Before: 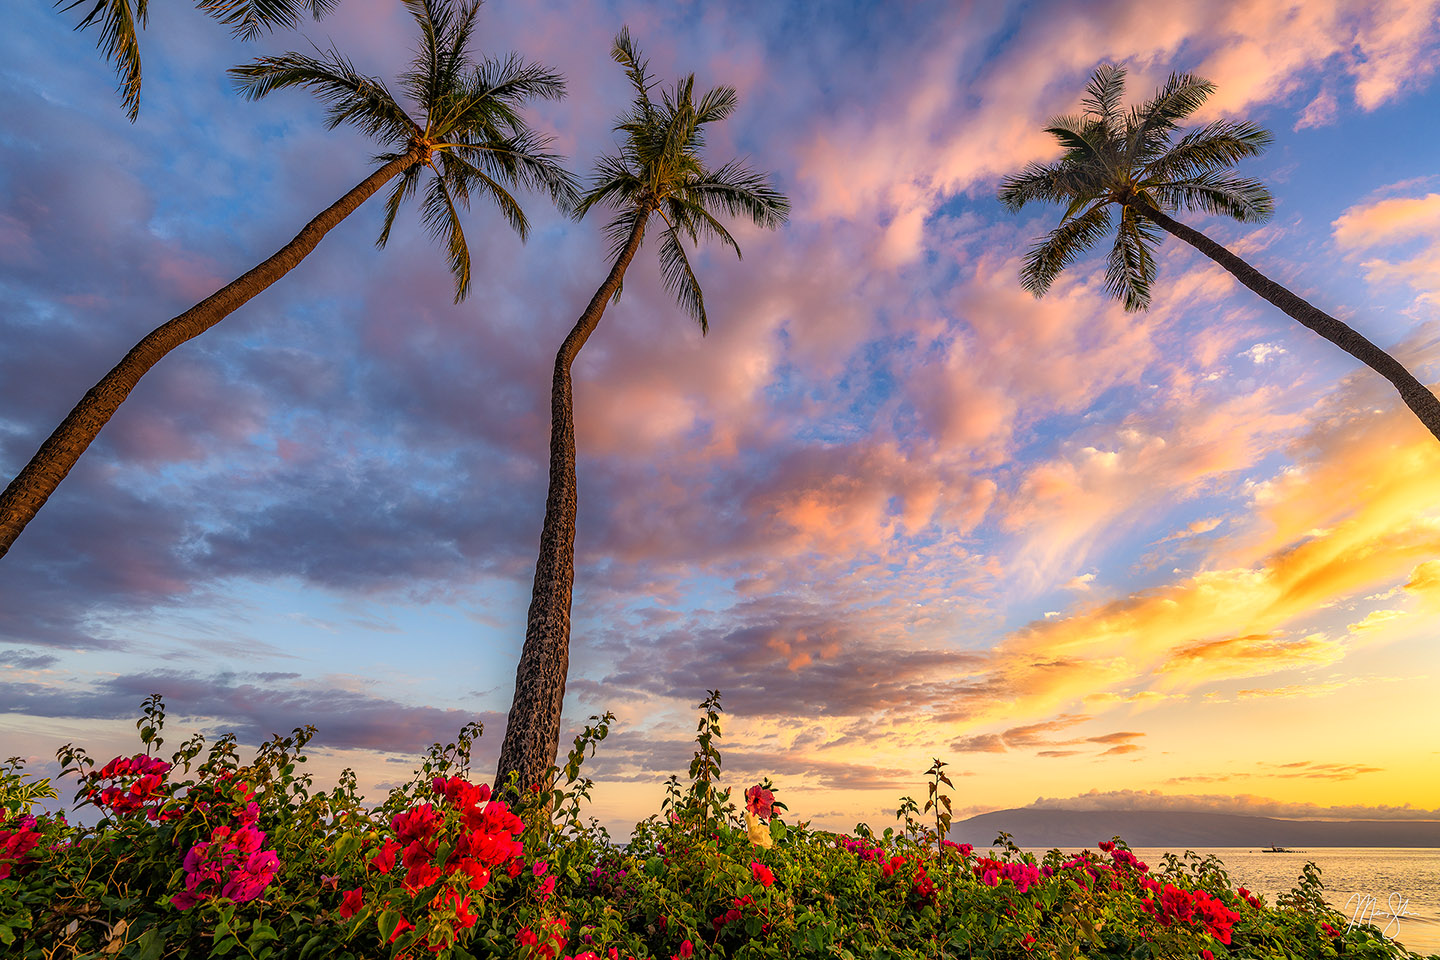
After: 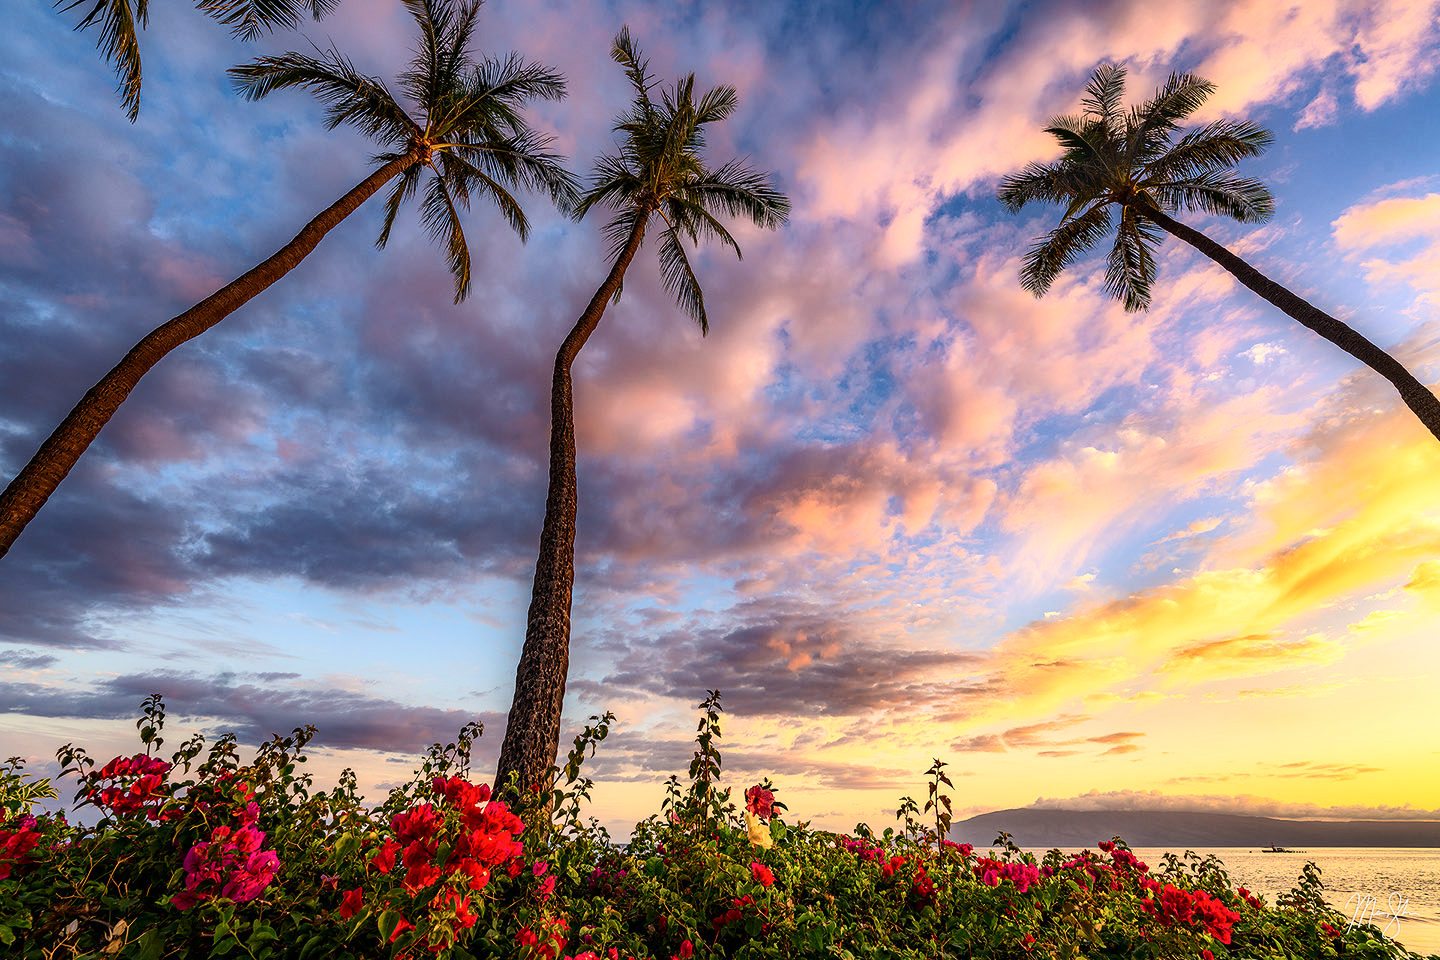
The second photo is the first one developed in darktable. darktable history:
contrast brightness saturation: contrast 0.281
